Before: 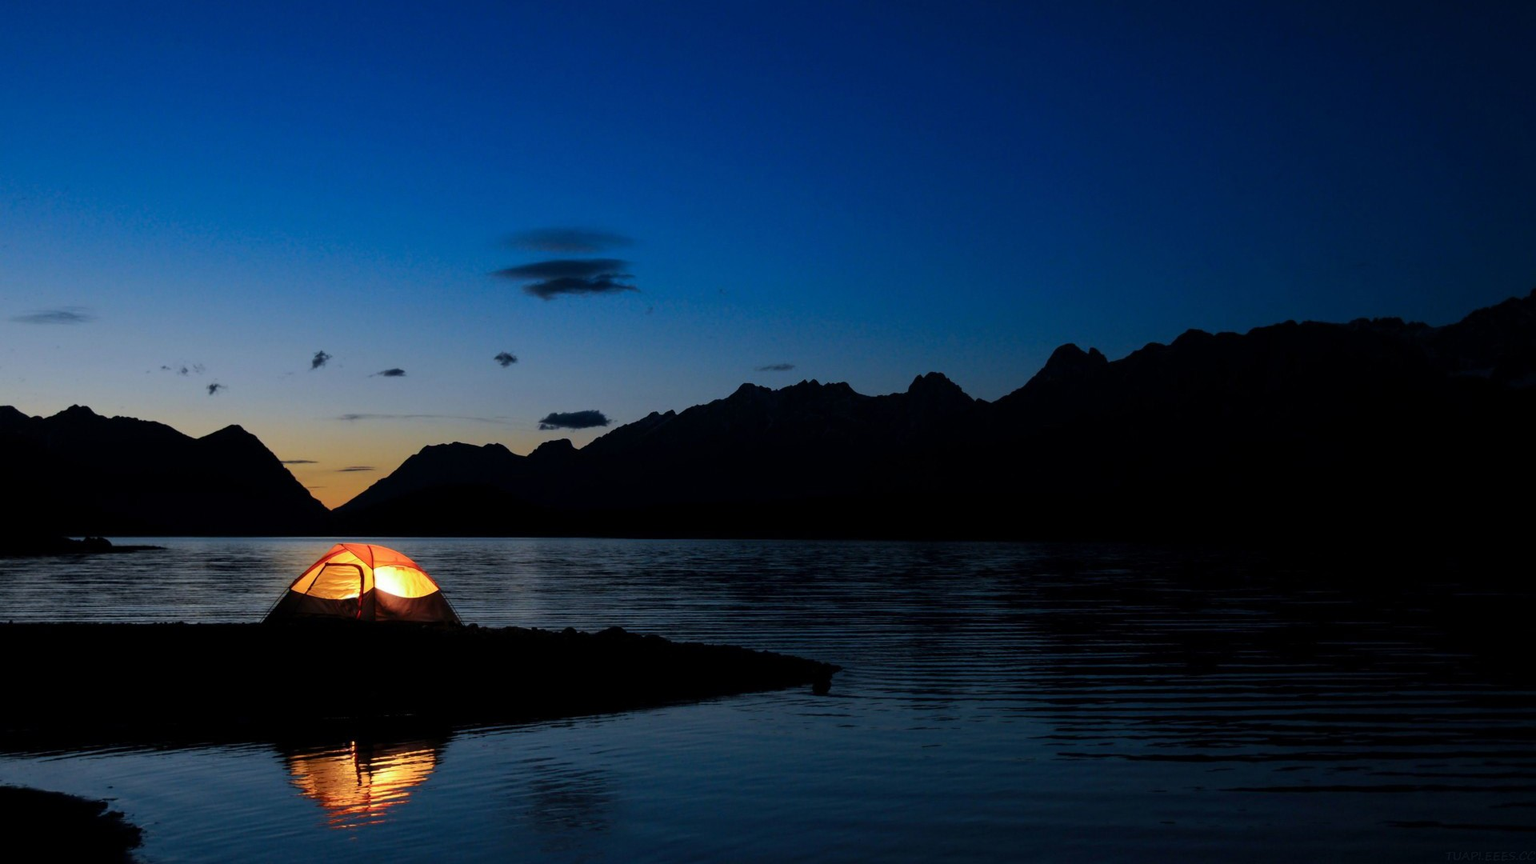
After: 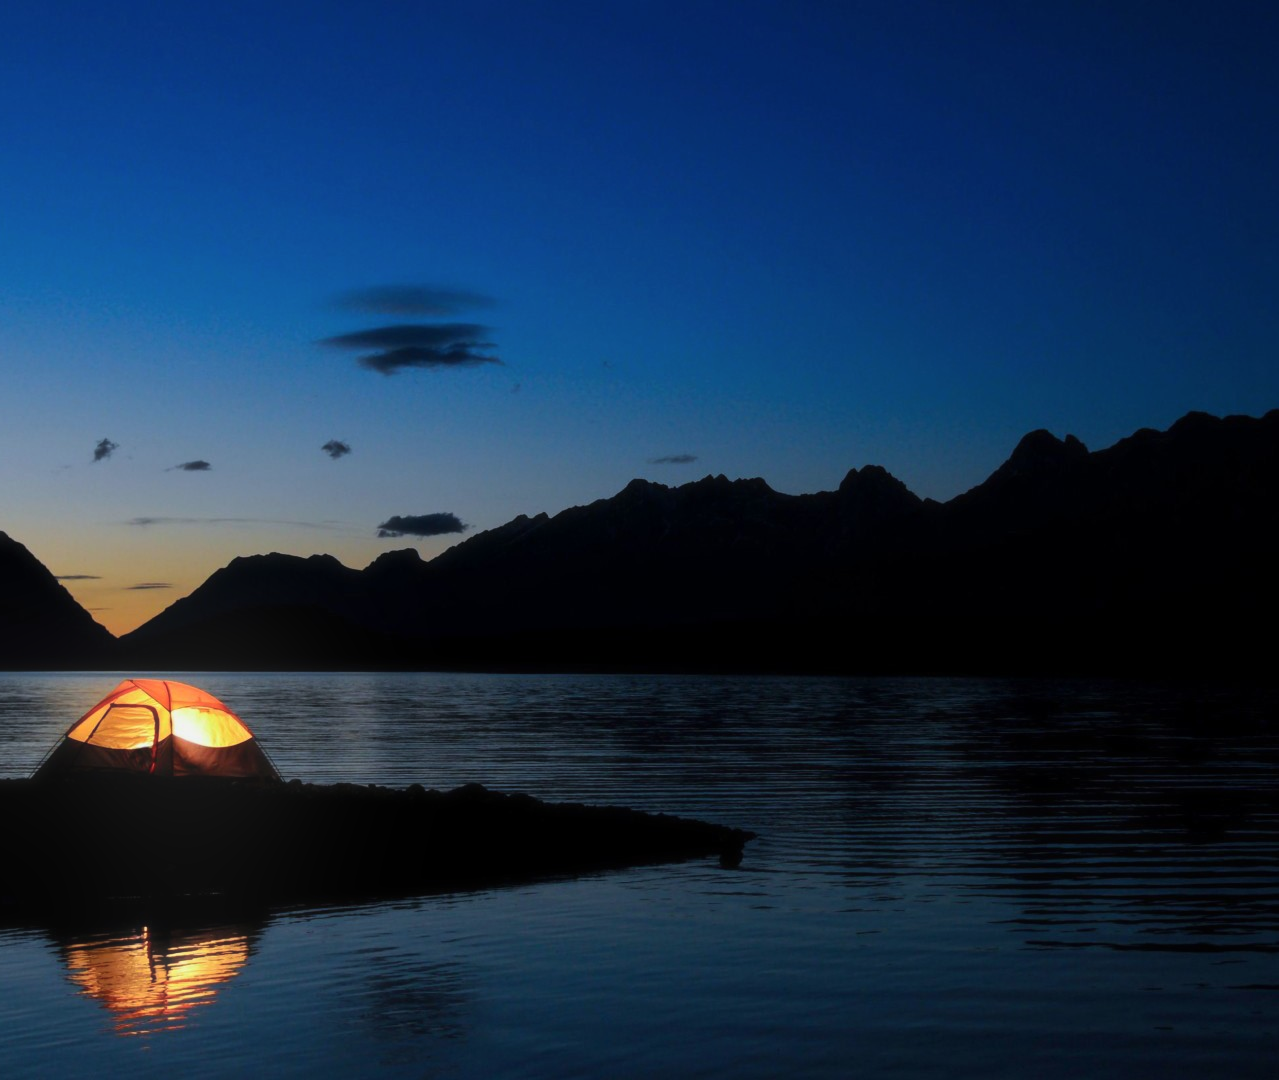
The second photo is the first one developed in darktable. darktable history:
bloom: on, module defaults
haze removal: strength -0.1, adaptive false
crop: left 15.419%, right 17.914%
